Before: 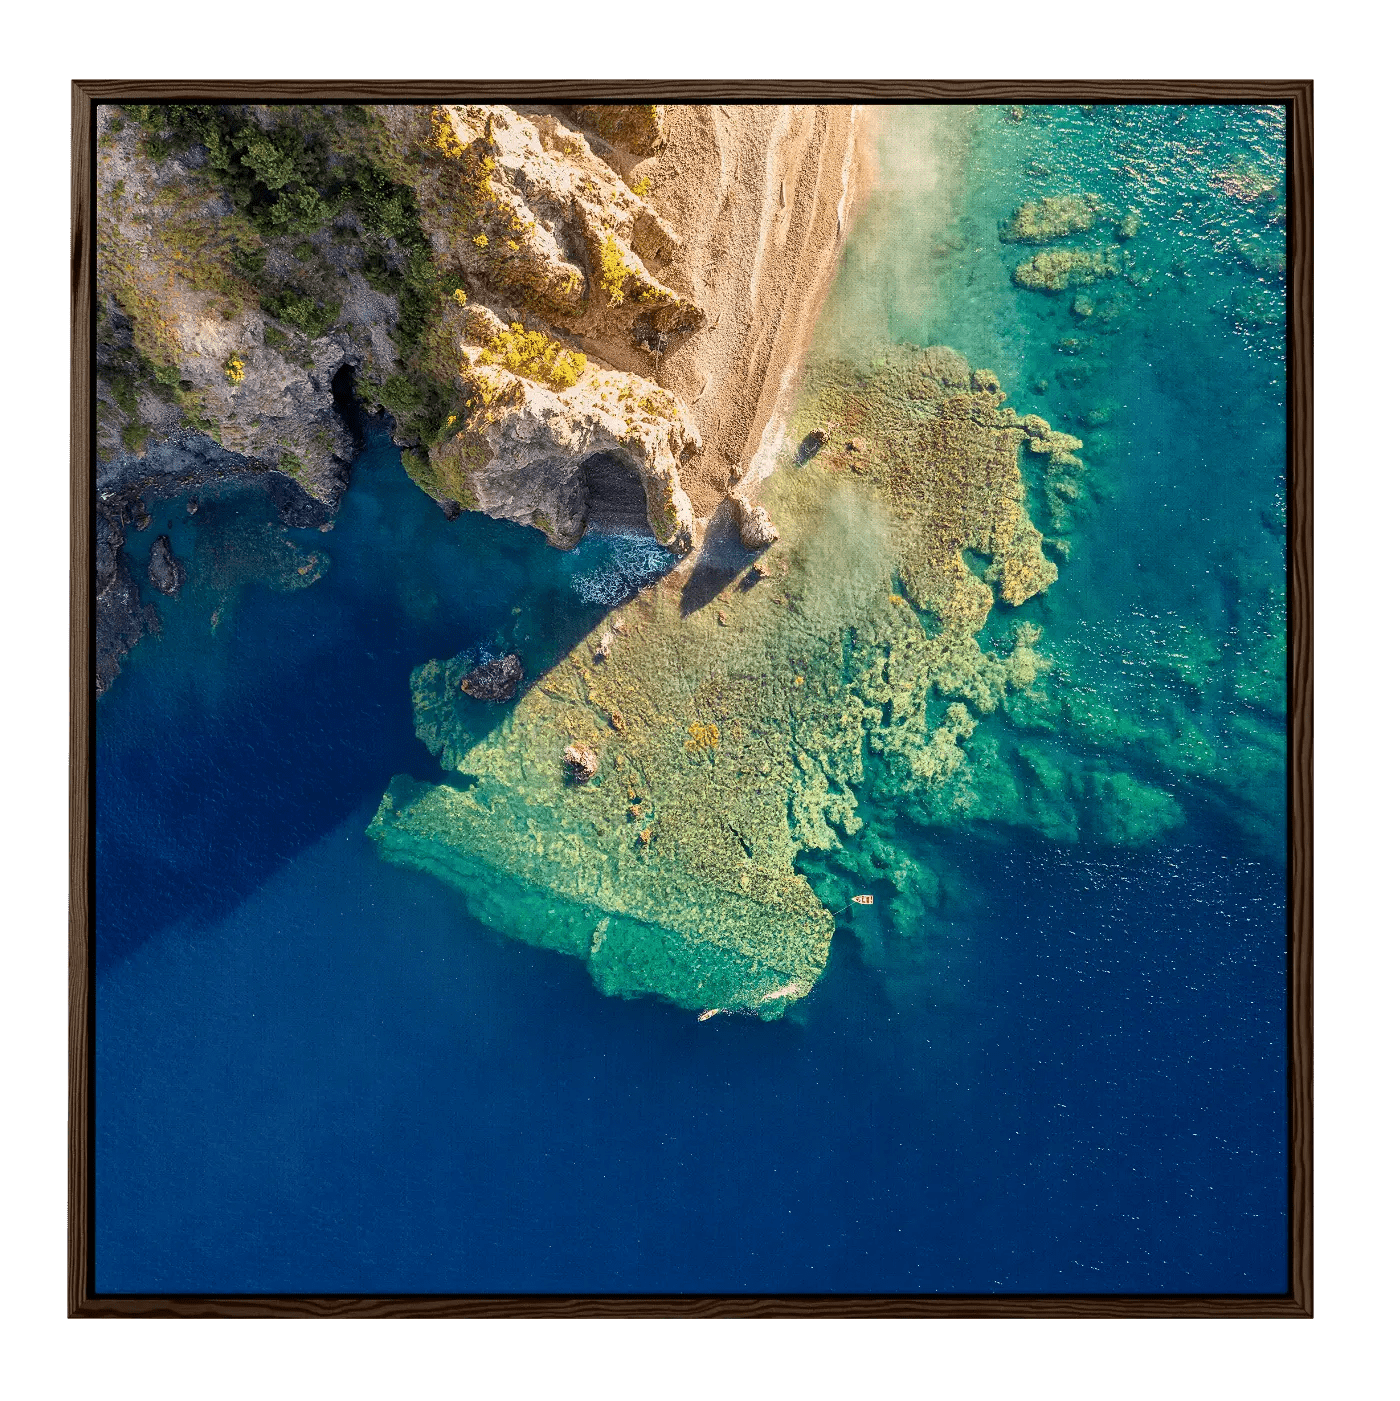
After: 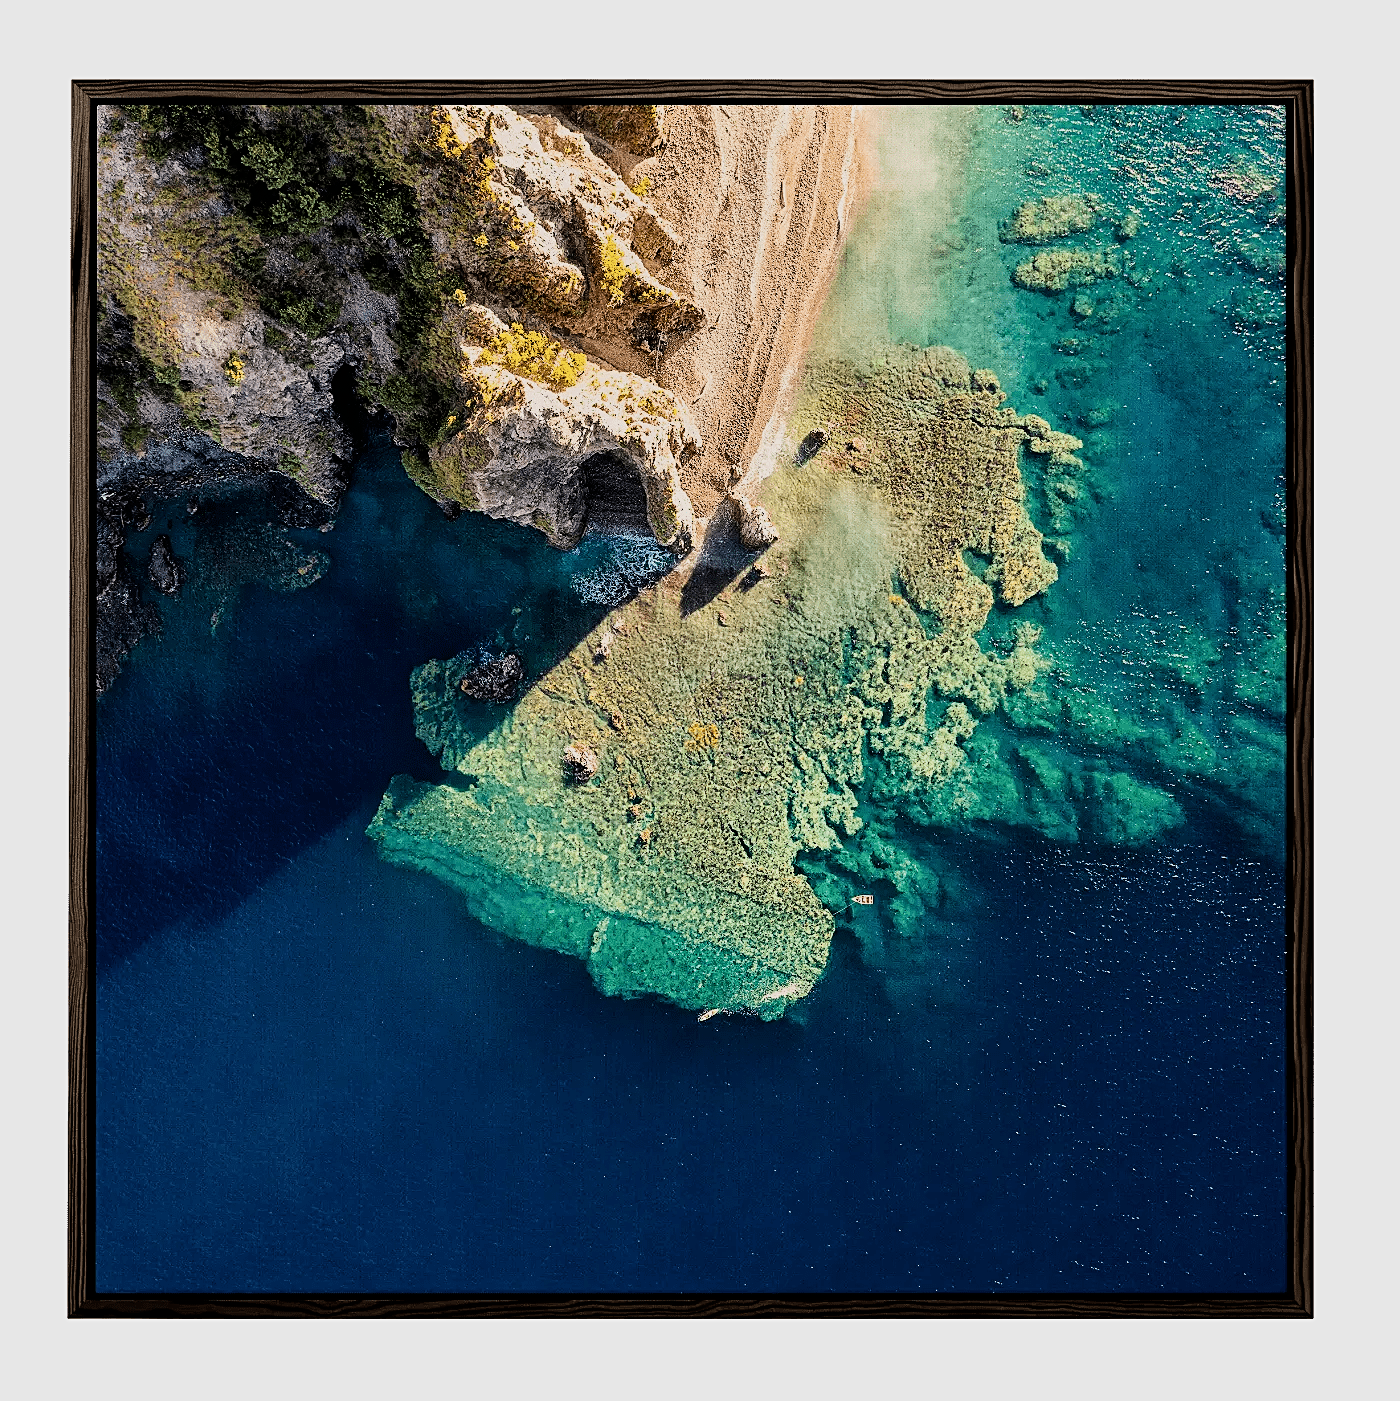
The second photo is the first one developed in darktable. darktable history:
sharpen: on, module defaults
filmic rgb: black relative exposure -5.08 EV, white relative exposure 3.97 EV, hardness 2.89, contrast 1.39, highlights saturation mix -30.43%
